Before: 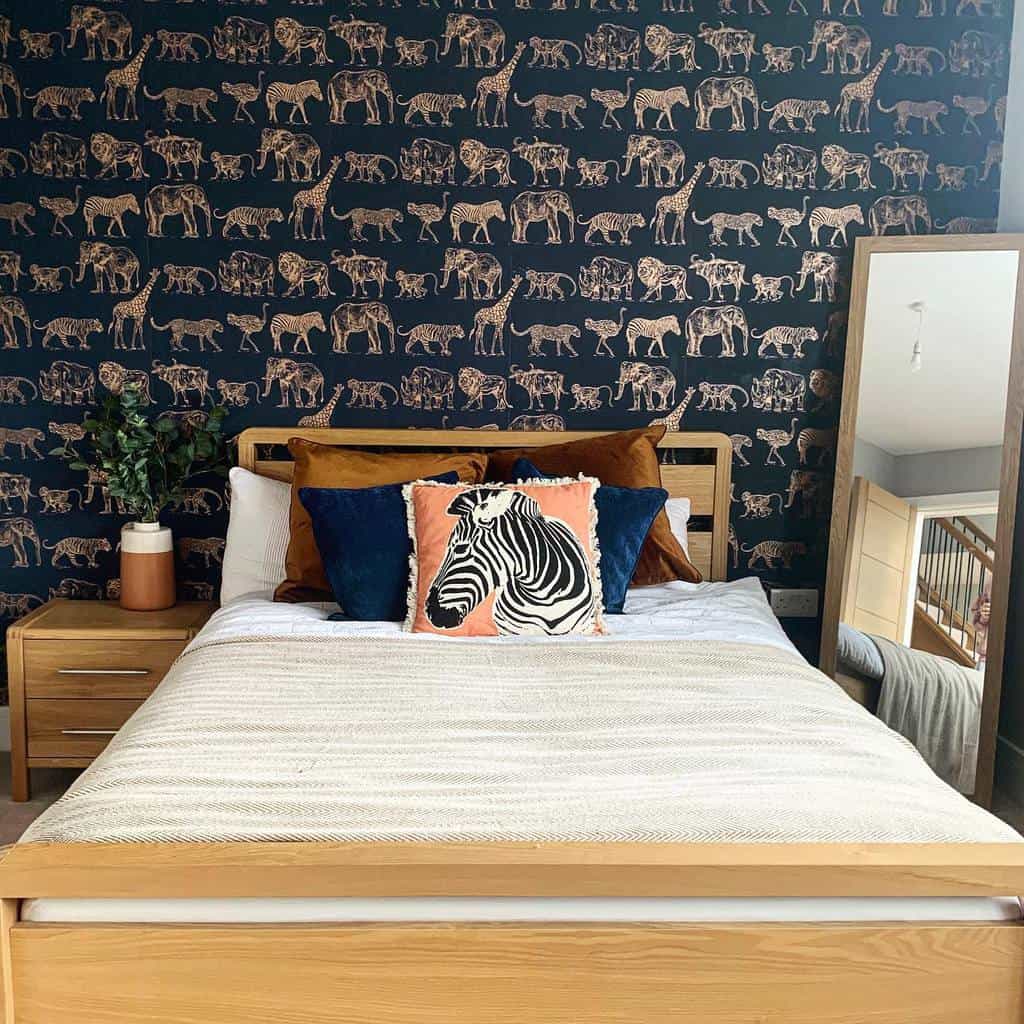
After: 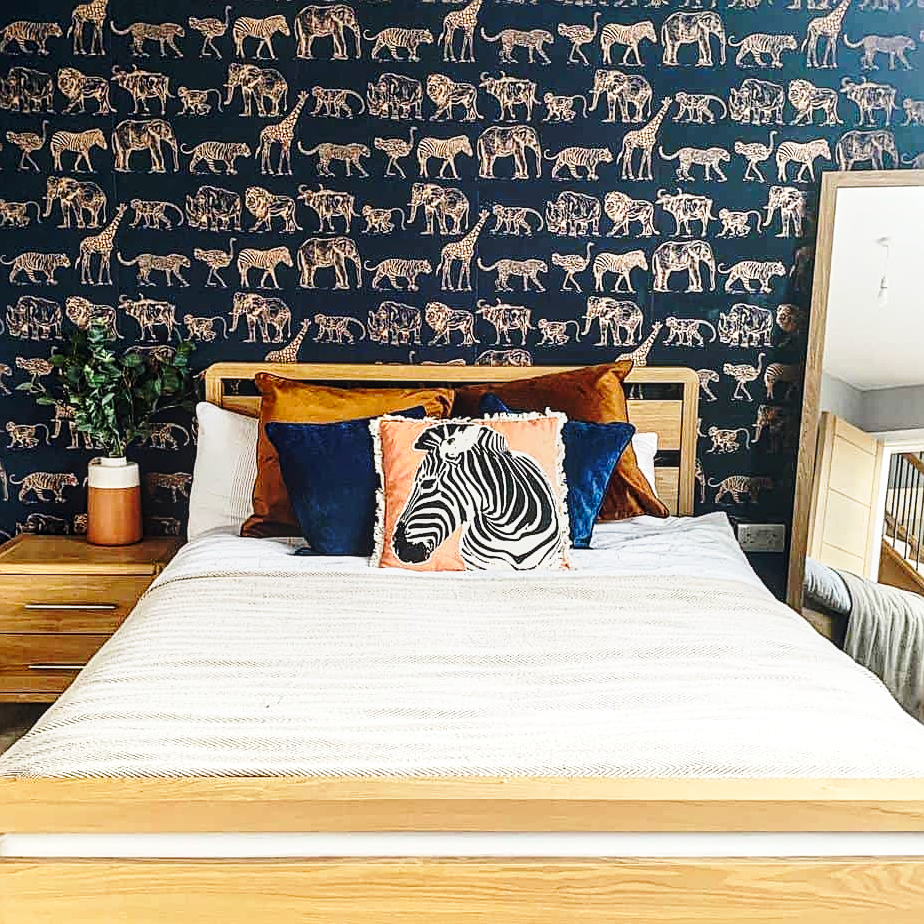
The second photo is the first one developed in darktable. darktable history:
local contrast: on, module defaults
sharpen: on, module defaults
crop: left 3.305%, top 6.436%, right 6.389%, bottom 3.258%
base curve: curves: ch0 [(0, 0) (0.036, 0.037) (0.121, 0.228) (0.46, 0.76) (0.859, 0.983) (1, 1)], preserve colors none
